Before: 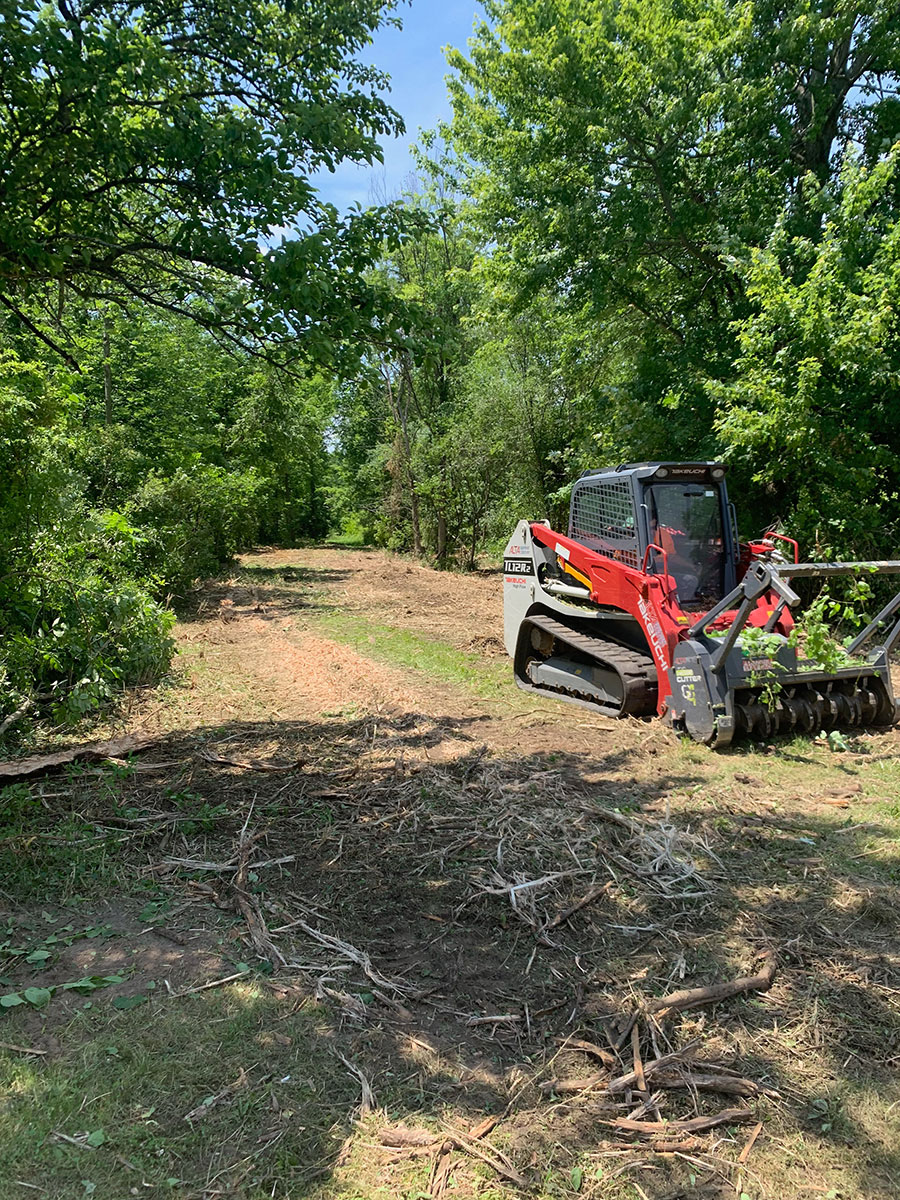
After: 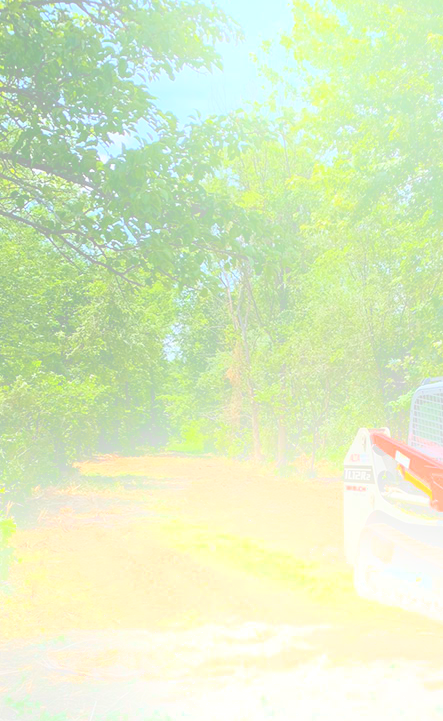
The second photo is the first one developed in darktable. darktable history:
bloom: size 25%, threshold 5%, strength 90%
crop: left 17.835%, top 7.675%, right 32.881%, bottom 32.213%
